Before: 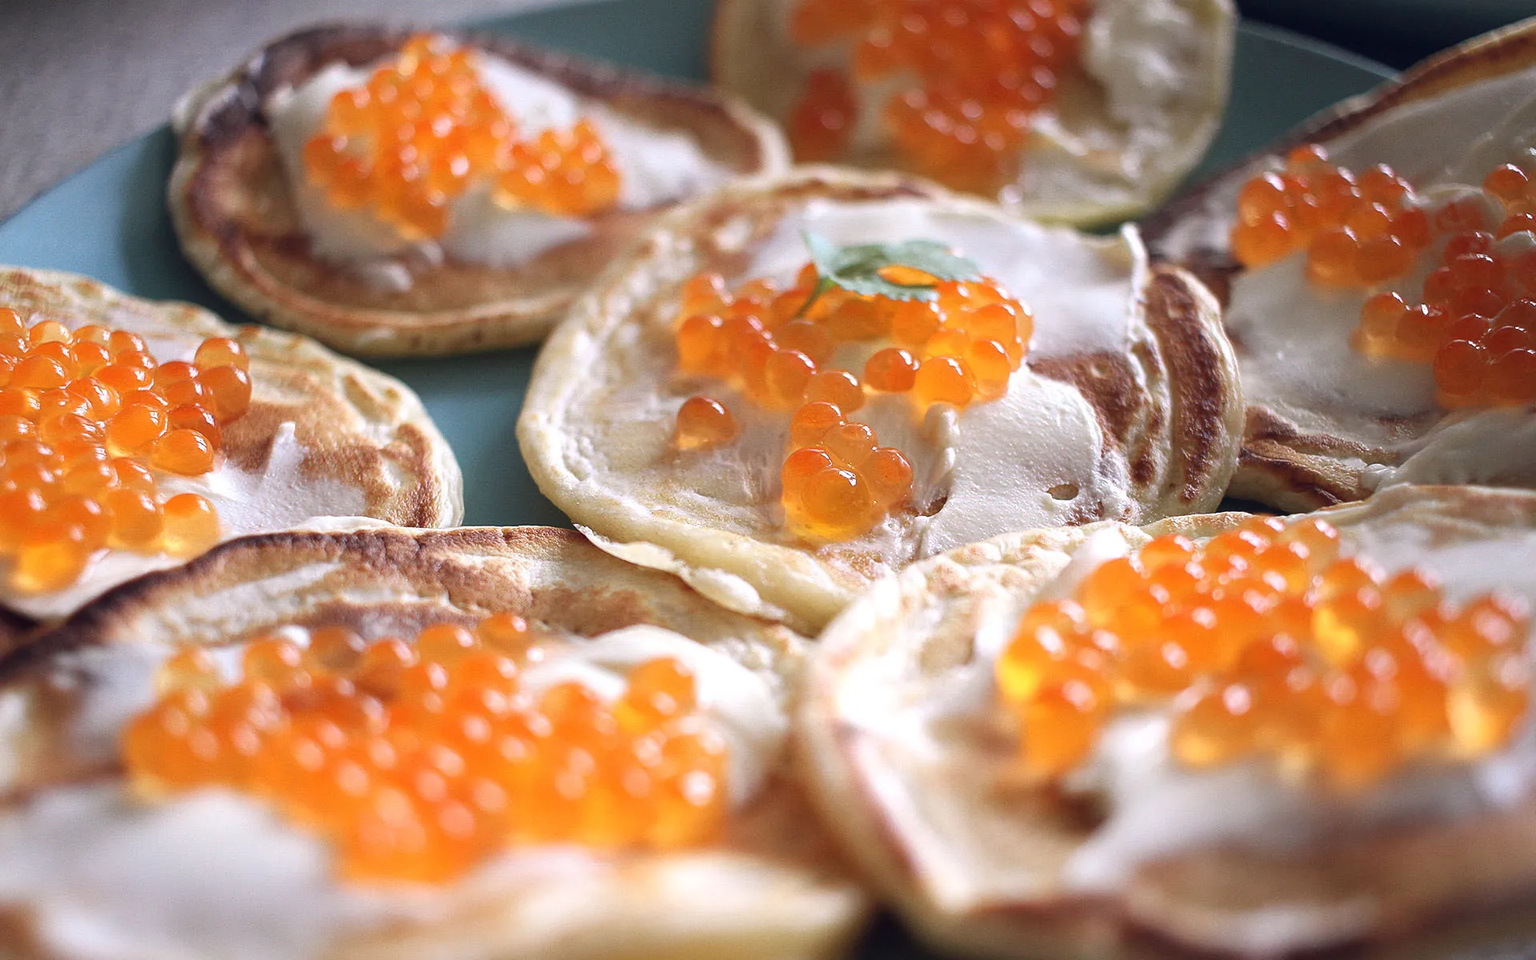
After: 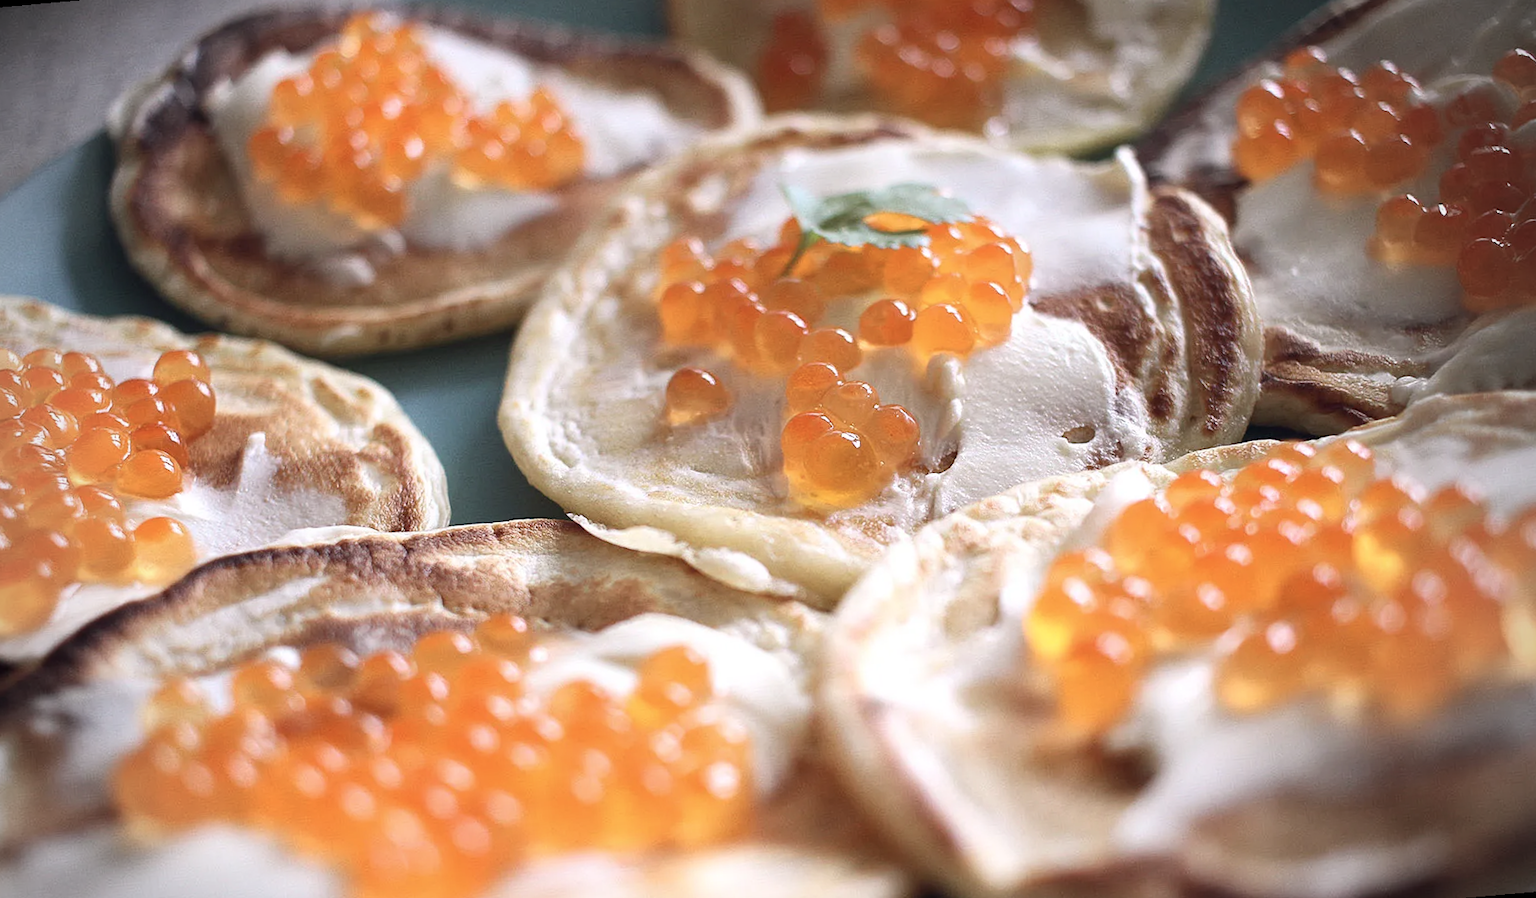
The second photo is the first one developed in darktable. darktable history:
contrast brightness saturation: contrast 0.11, saturation -0.17
vignetting: on, module defaults
rotate and perspective: rotation -5°, crop left 0.05, crop right 0.952, crop top 0.11, crop bottom 0.89
